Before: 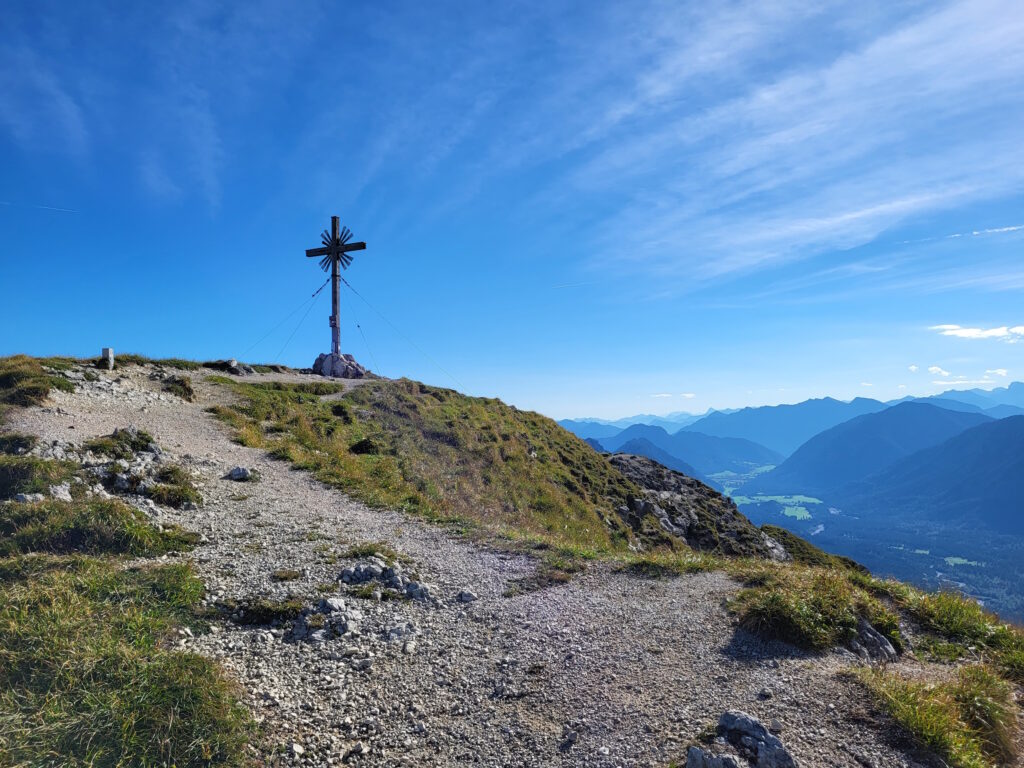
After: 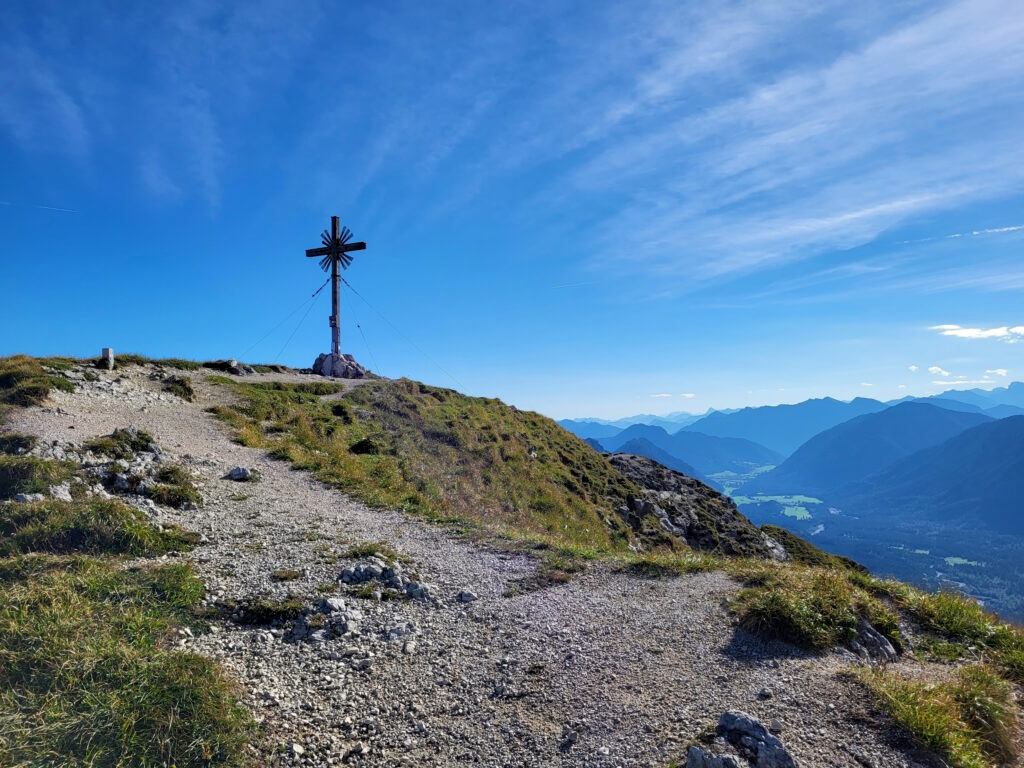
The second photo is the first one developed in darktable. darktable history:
contrast equalizer: octaves 7, y [[0.6 ×6], [0.55 ×6], [0 ×6], [0 ×6], [0 ×6]], mix 0.2
shadows and highlights: shadows -20, white point adjustment -2, highlights -35
